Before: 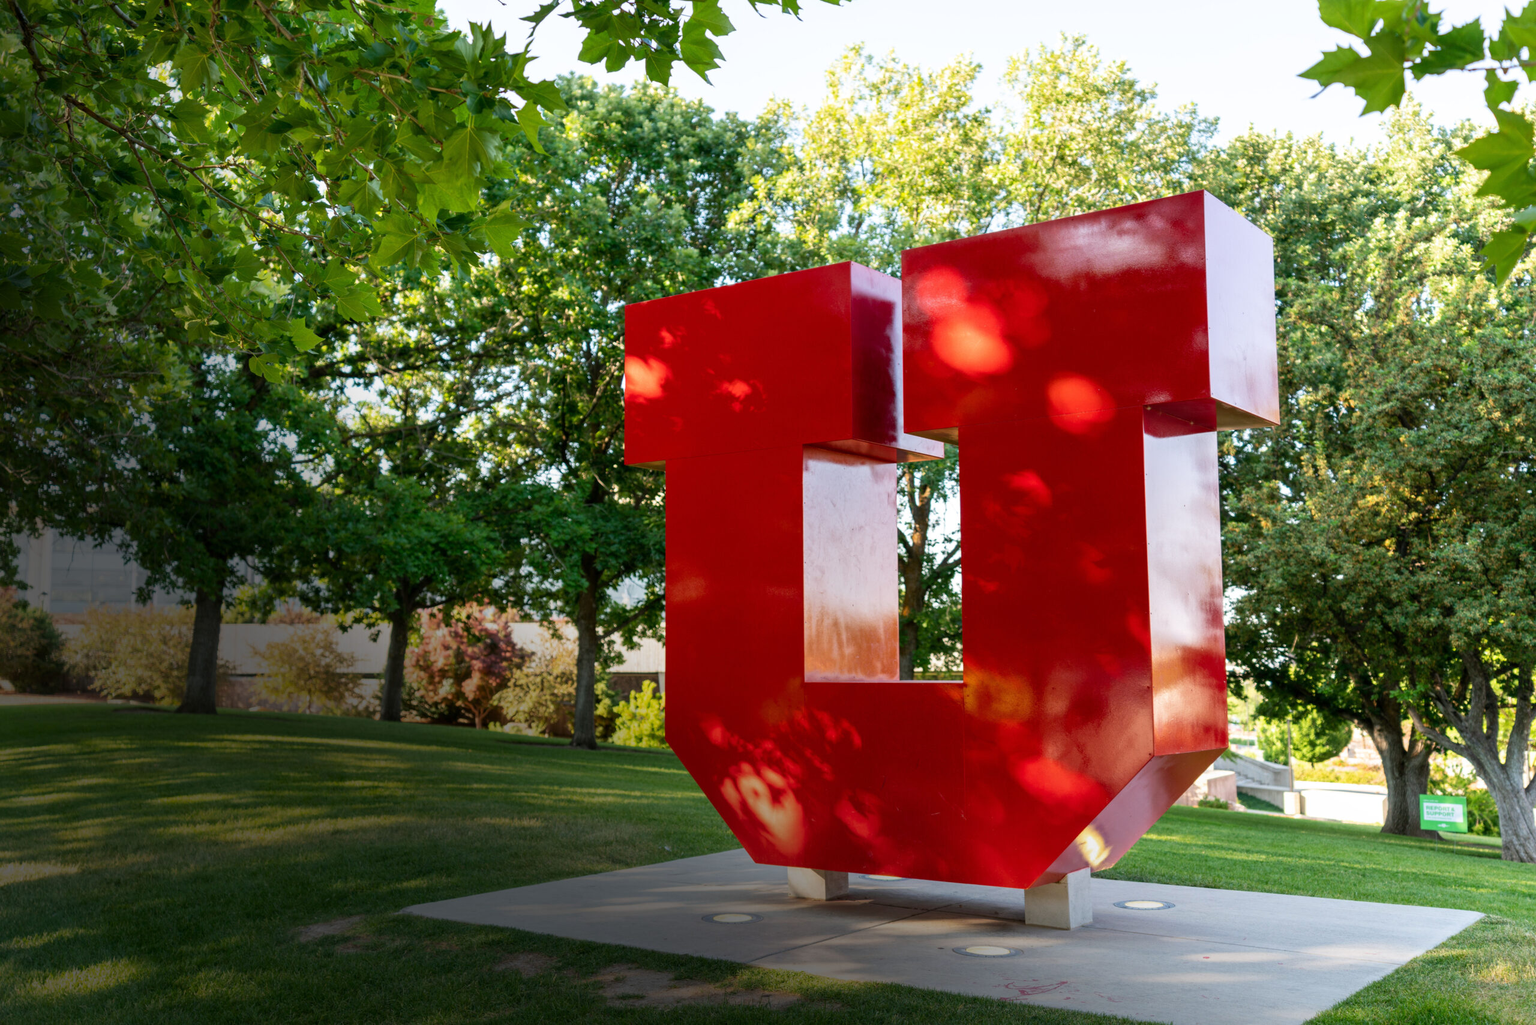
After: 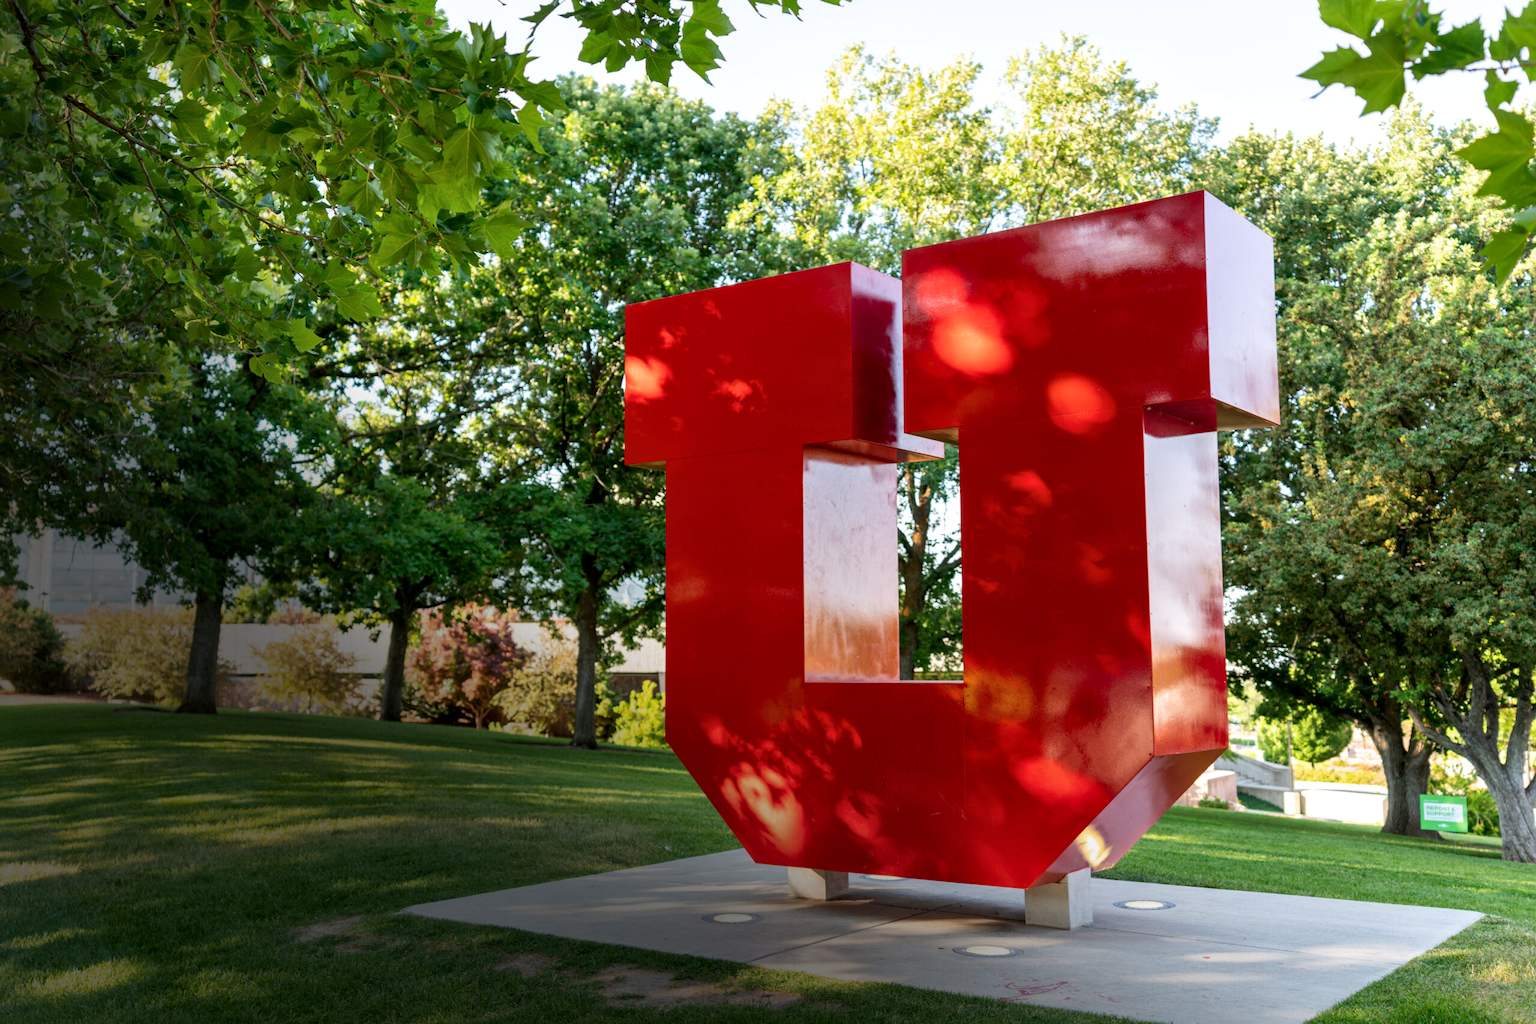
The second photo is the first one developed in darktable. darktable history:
local contrast: mode bilateral grid, contrast 21, coarseness 50, detail 121%, midtone range 0.2
